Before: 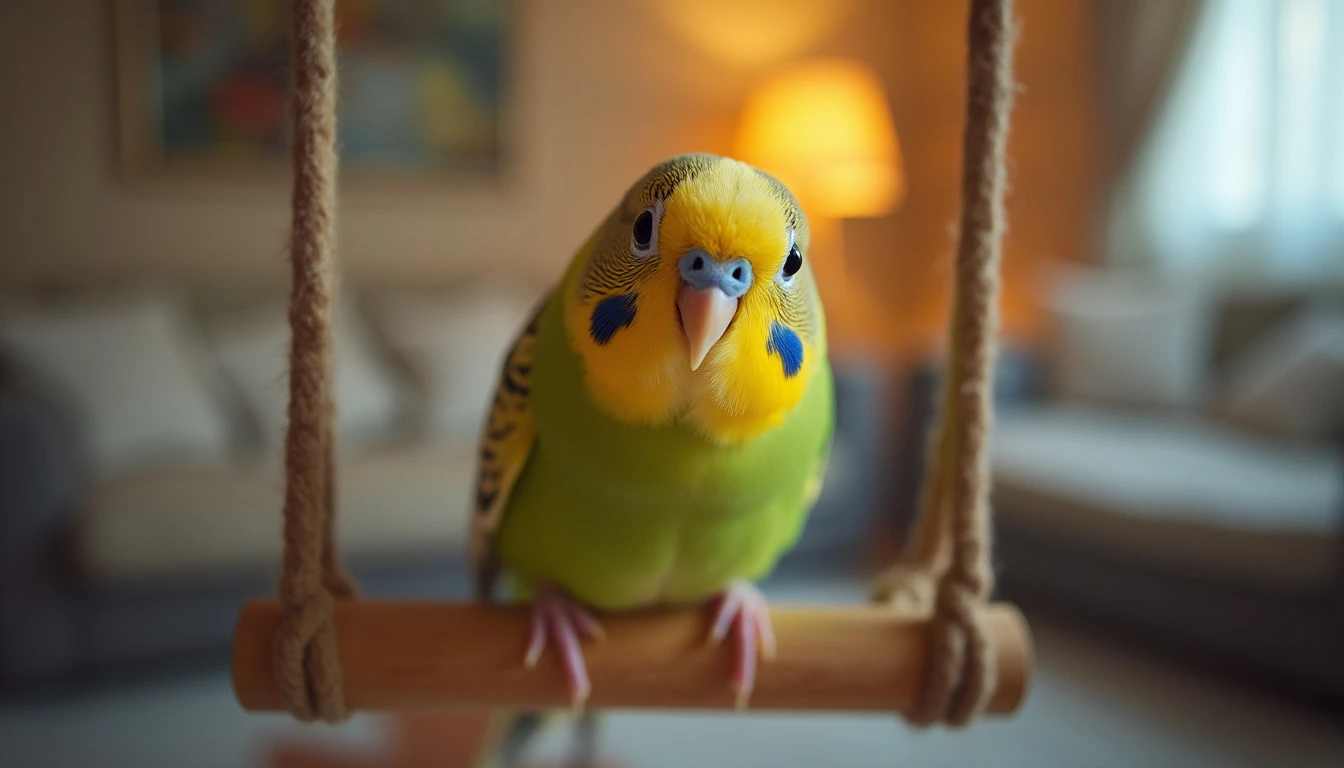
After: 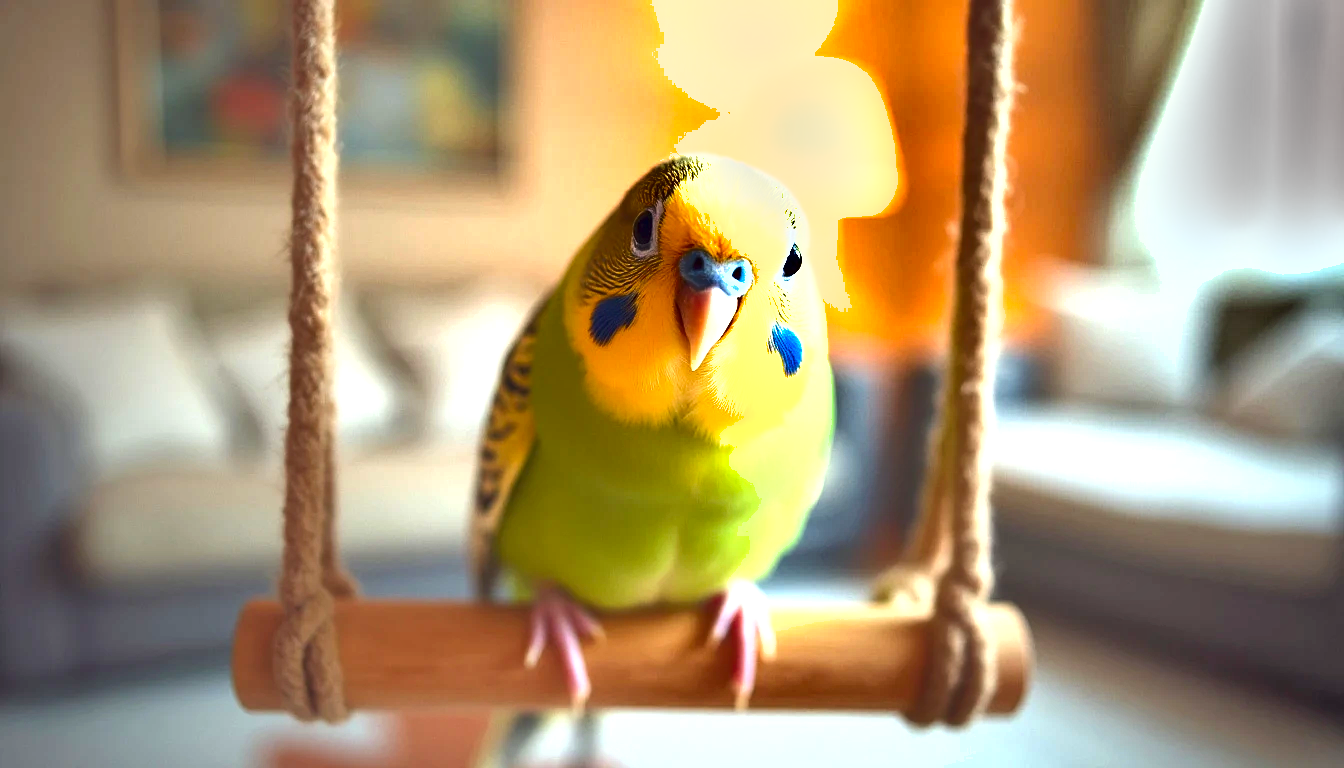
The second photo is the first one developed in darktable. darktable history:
exposure: exposure 2 EV, compensate exposure bias true, compensate highlight preservation false
shadows and highlights: shadows 43.71, white point adjustment -1.46, soften with gaussian
